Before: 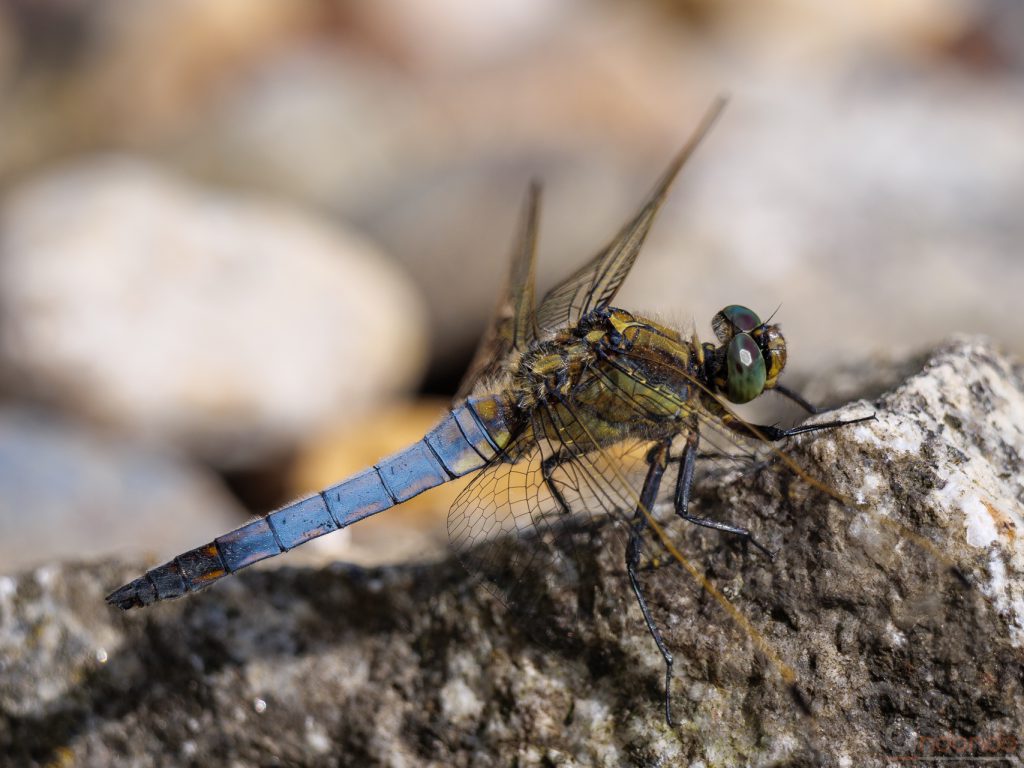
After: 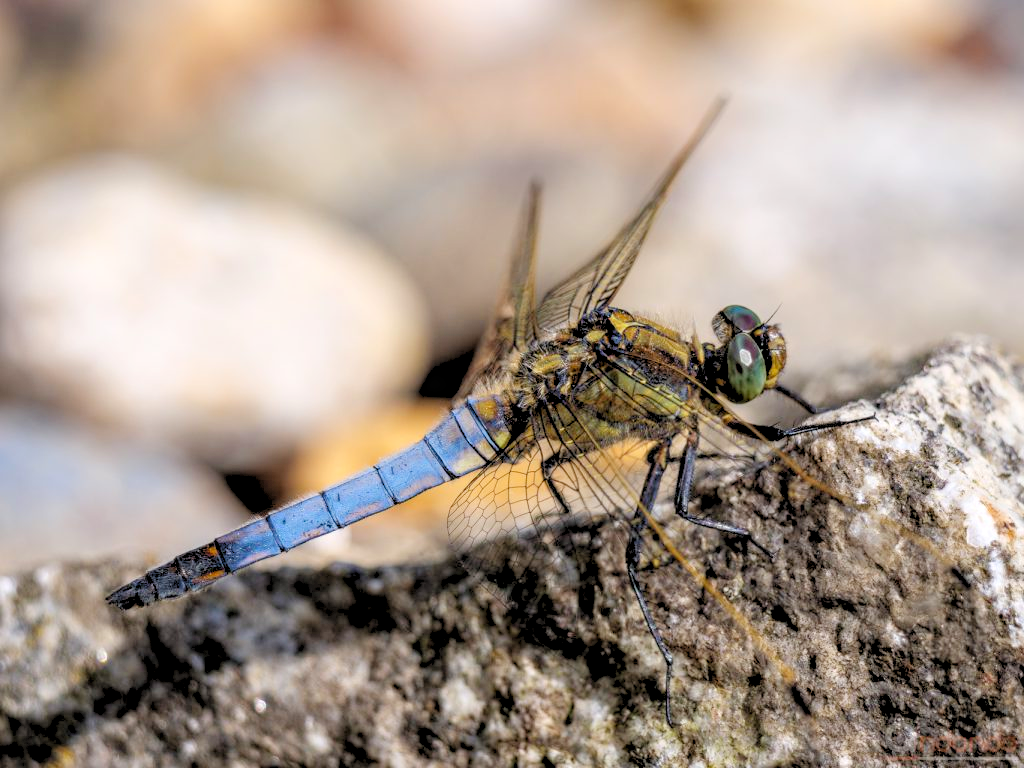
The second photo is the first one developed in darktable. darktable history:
levels: levels [0.093, 0.434, 0.988]
local contrast: on, module defaults
